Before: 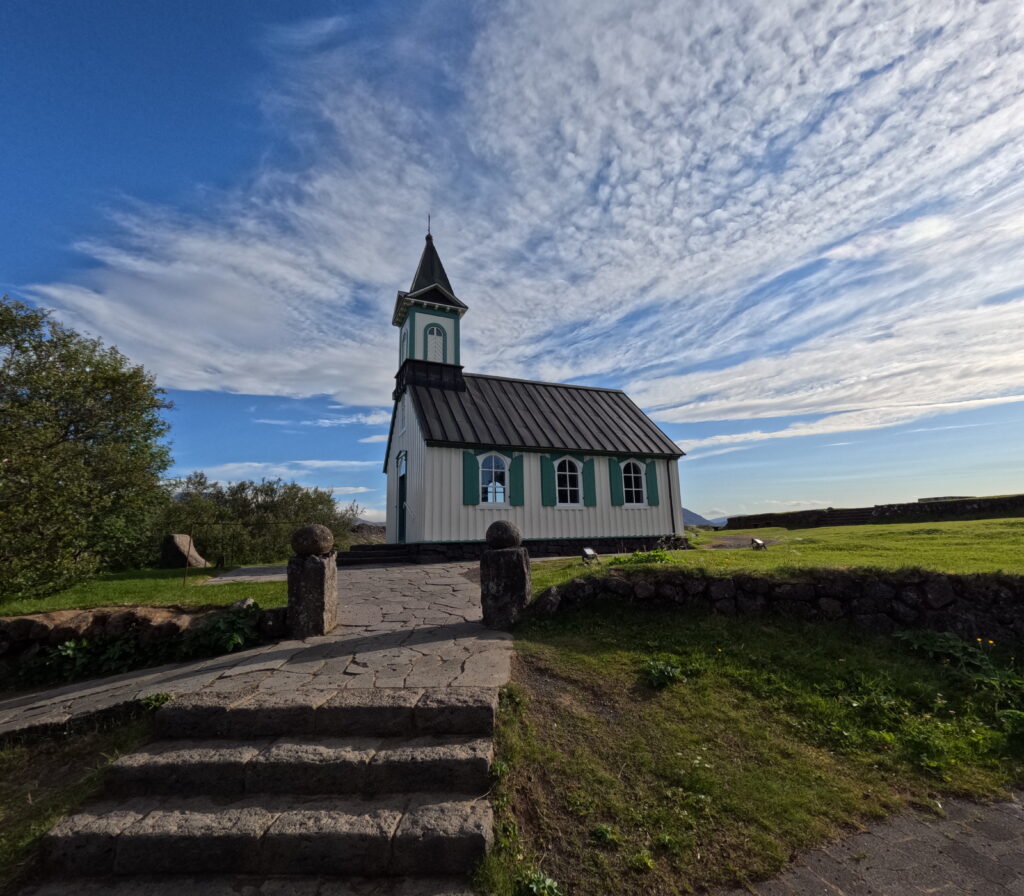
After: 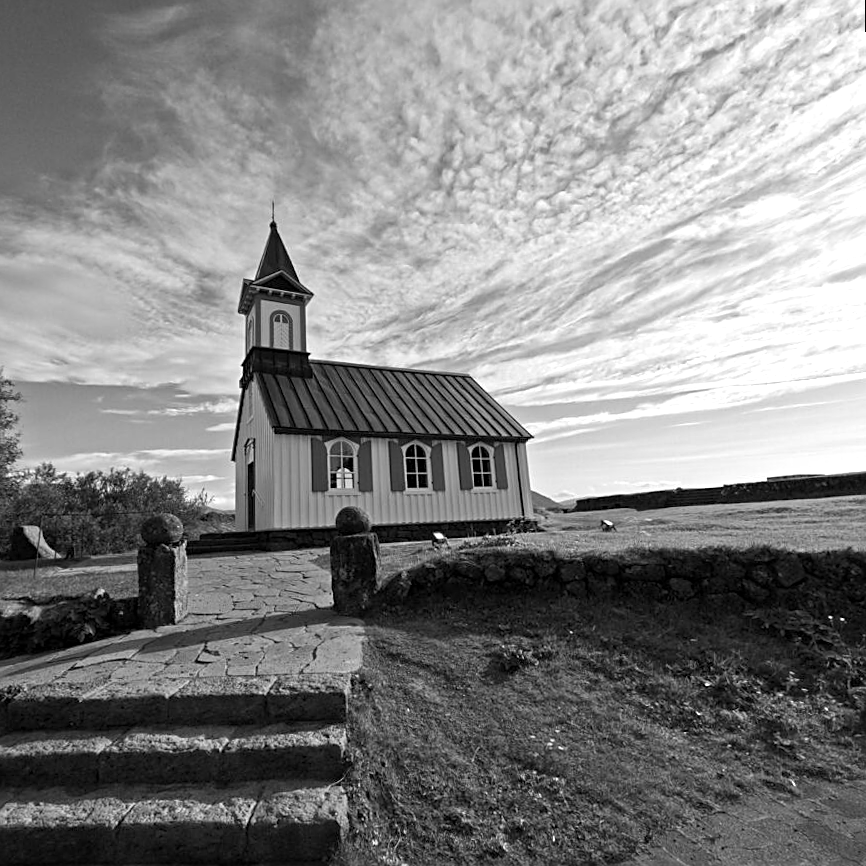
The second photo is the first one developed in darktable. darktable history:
rotate and perspective: rotation -1°, crop left 0.011, crop right 0.989, crop top 0.025, crop bottom 0.975
crop and rotate: left 14.584%
sharpen: on, module defaults
exposure: black level correction 0.001, exposure 0.955 EV, compensate exposure bias true, compensate highlight preservation false
graduated density: on, module defaults
monochrome: on, module defaults
